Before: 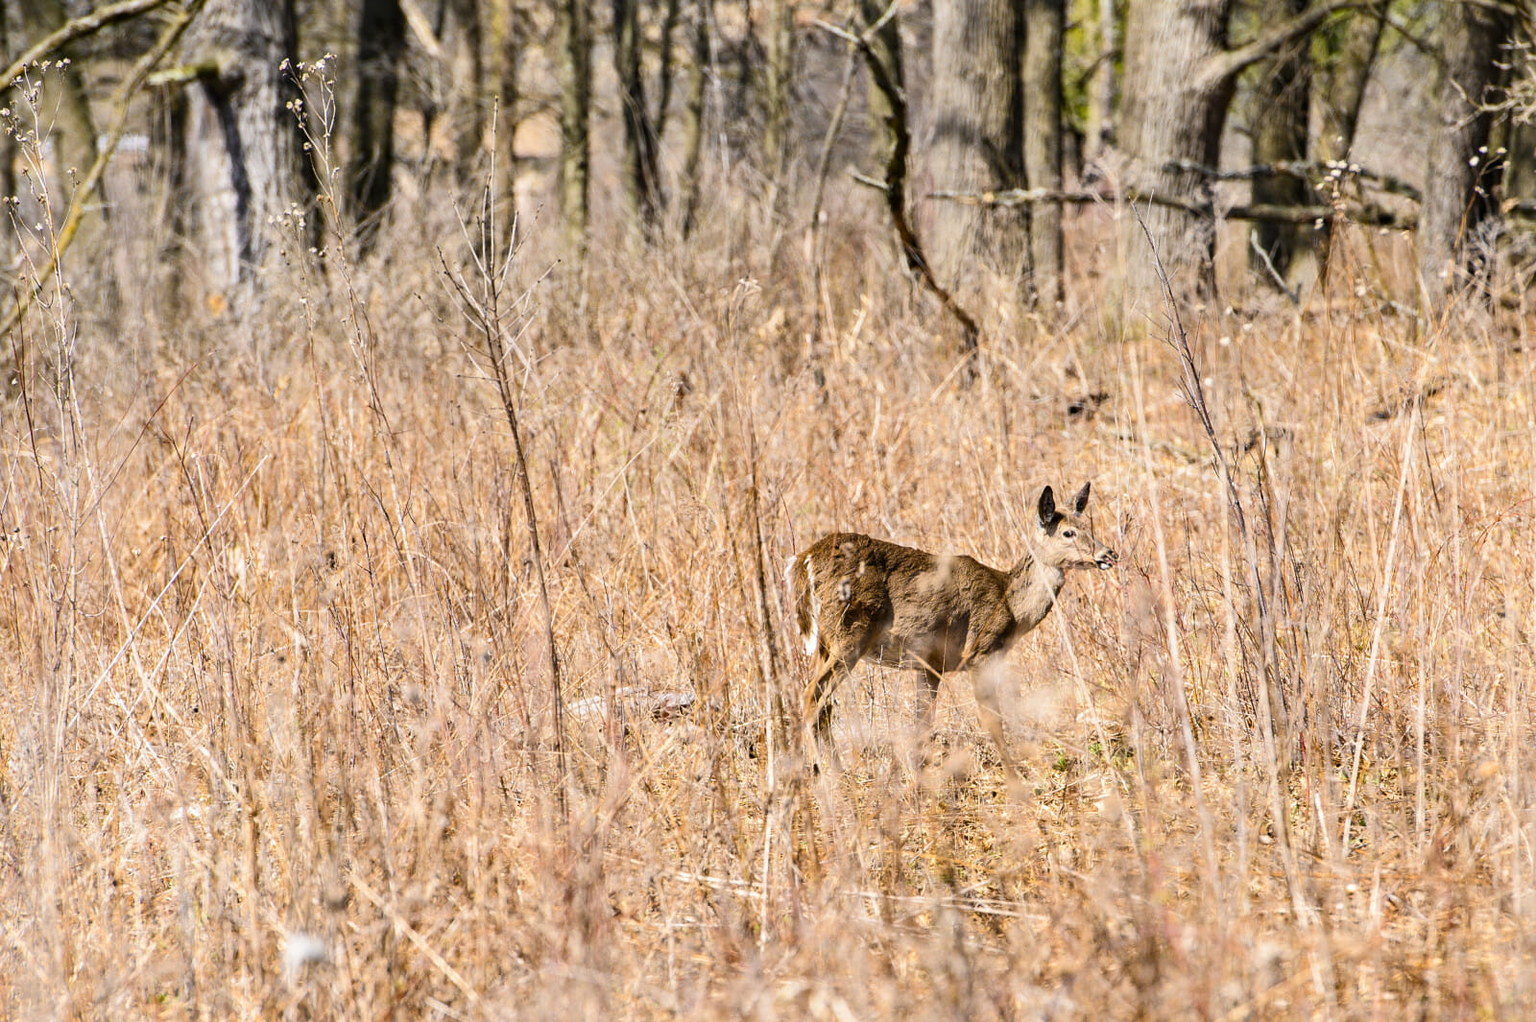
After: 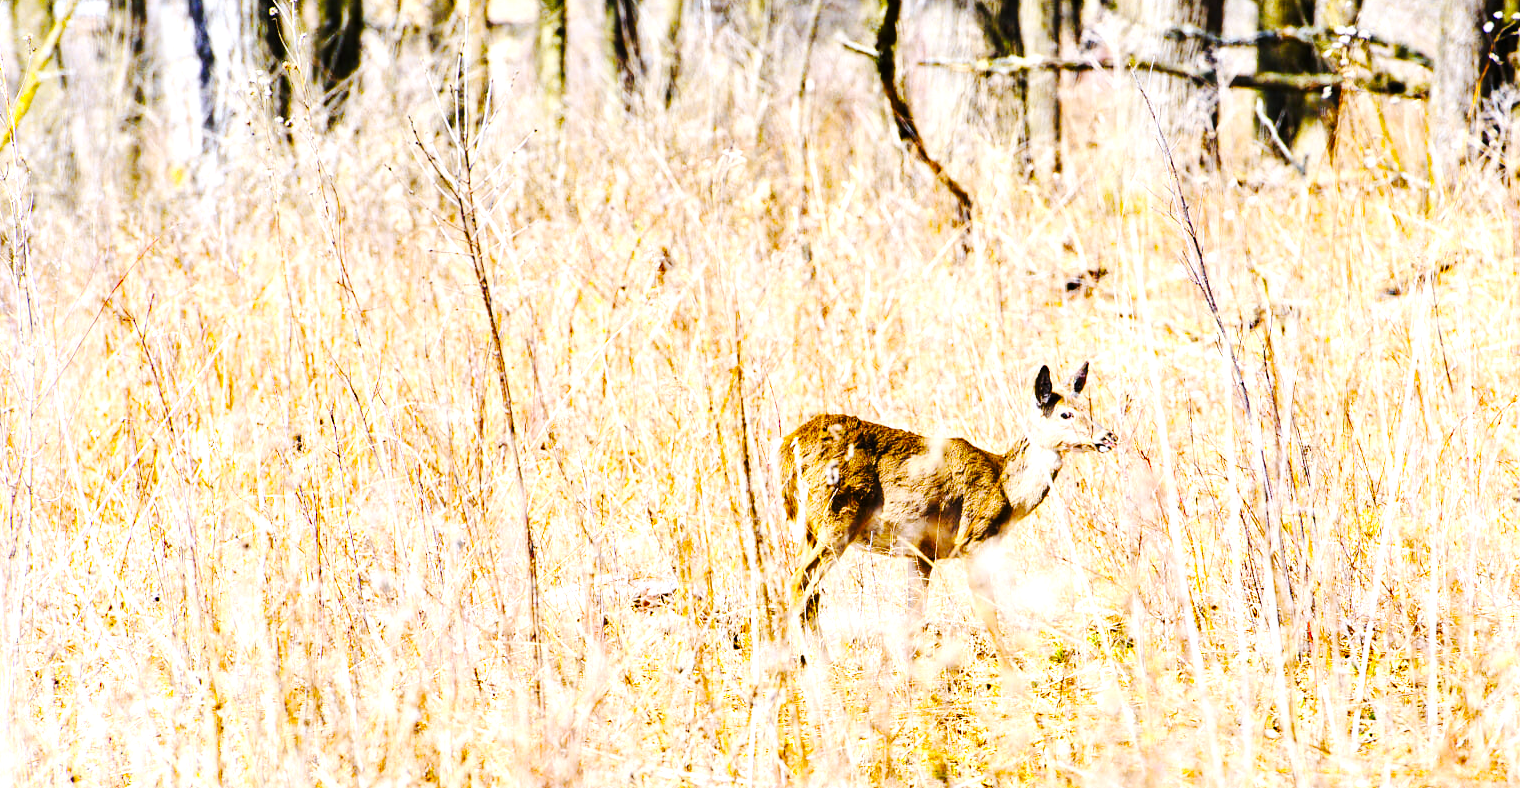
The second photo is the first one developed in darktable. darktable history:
tone curve: curves: ch0 [(0, 0) (0.003, 0.002) (0.011, 0.008) (0.025, 0.017) (0.044, 0.027) (0.069, 0.037) (0.1, 0.052) (0.136, 0.074) (0.177, 0.11) (0.224, 0.155) (0.277, 0.237) (0.335, 0.34) (0.399, 0.467) (0.468, 0.584) (0.543, 0.683) (0.623, 0.762) (0.709, 0.827) (0.801, 0.888) (0.898, 0.947) (1, 1)], preserve colors none
crop and rotate: left 2.991%, top 13.302%, right 1.981%, bottom 12.636%
color balance: contrast 8.5%, output saturation 105%
exposure: exposure 0.722 EV, compensate highlight preservation false
white balance: red 0.954, blue 1.079
color balance rgb: perceptual saturation grading › global saturation 25%, global vibrance 20%
